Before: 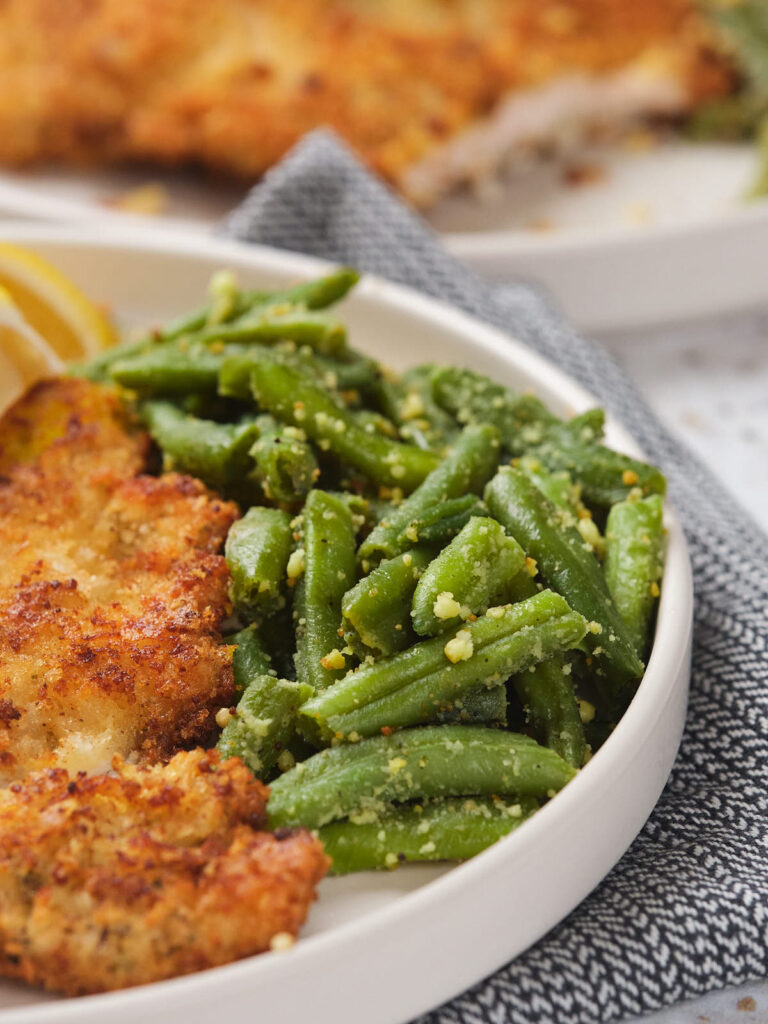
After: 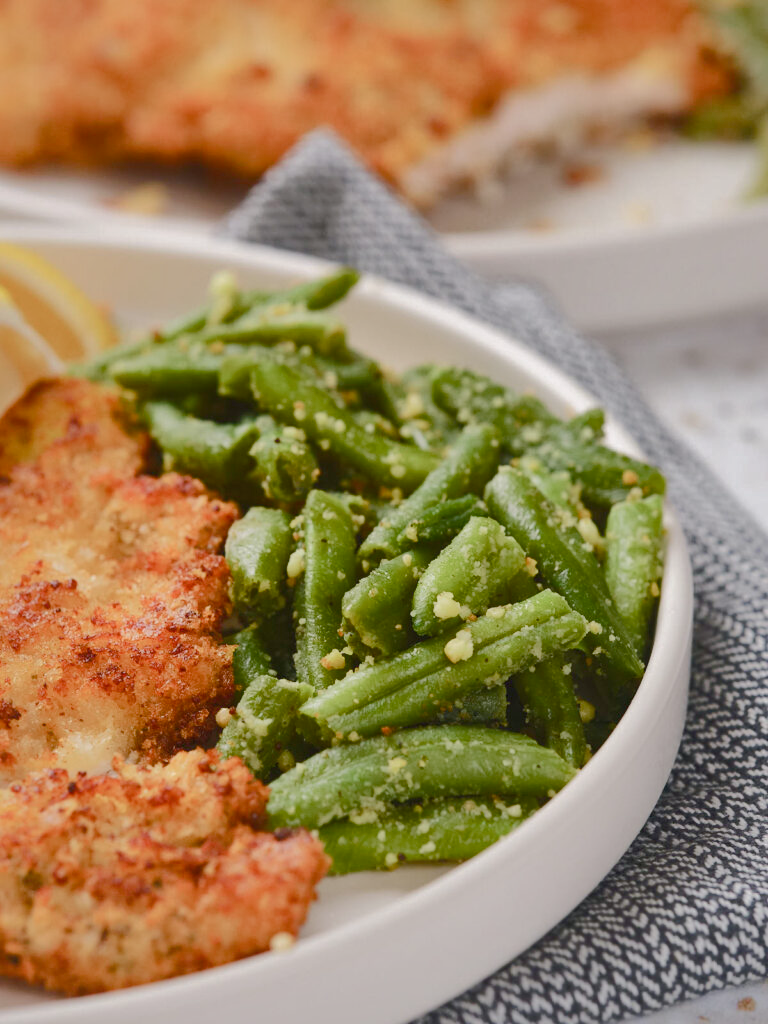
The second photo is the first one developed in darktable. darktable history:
shadows and highlights: shadows 40, highlights -60
tone equalizer: -8 EV -1.08 EV, -7 EV -1.01 EV, -6 EV -0.867 EV, -5 EV -0.578 EV, -3 EV 0.578 EV, -2 EV 0.867 EV, -1 EV 1.01 EV, +0 EV 1.08 EV, edges refinement/feathering 500, mask exposure compensation -1.57 EV, preserve details no
color balance rgb: shadows lift › chroma 1%, shadows lift › hue 113°, highlights gain › chroma 0.2%, highlights gain › hue 333°, perceptual saturation grading › global saturation 20%, perceptual saturation grading › highlights -50%, perceptual saturation grading › shadows 25%, contrast -30%
